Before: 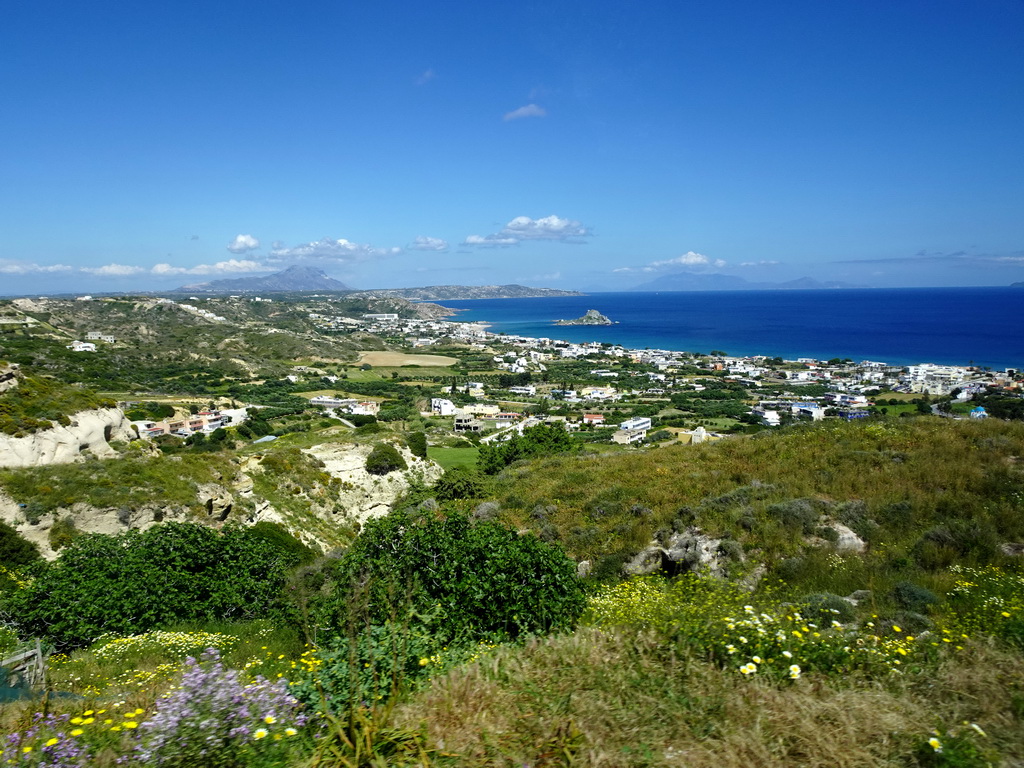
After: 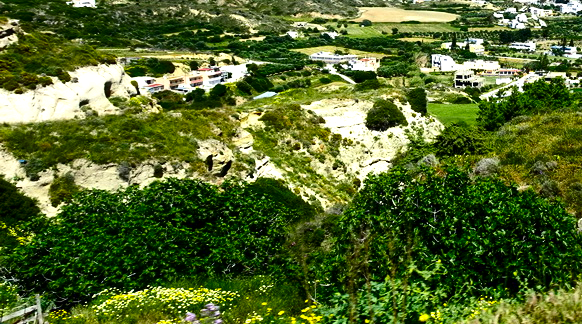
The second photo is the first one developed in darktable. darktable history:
crop: top 44.821%, right 43.145%, bottom 12.988%
exposure: exposure 0.61 EV, compensate highlight preservation false
contrast brightness saturation: contrast 0.22, brightness -0.183, saturation 0.232
